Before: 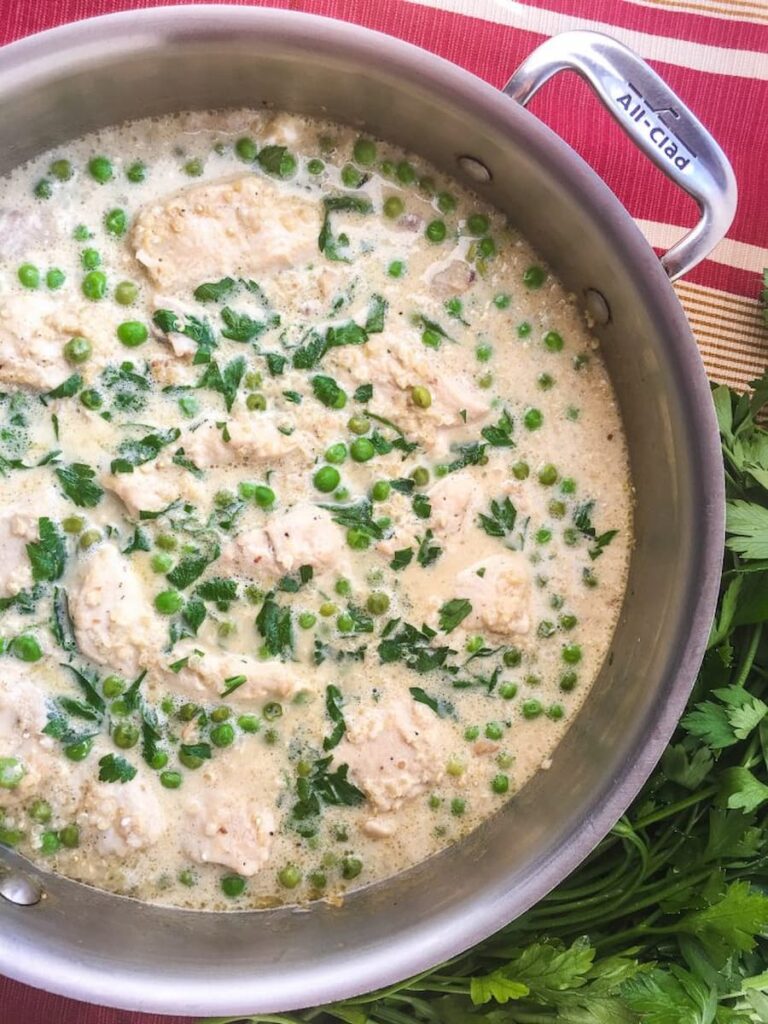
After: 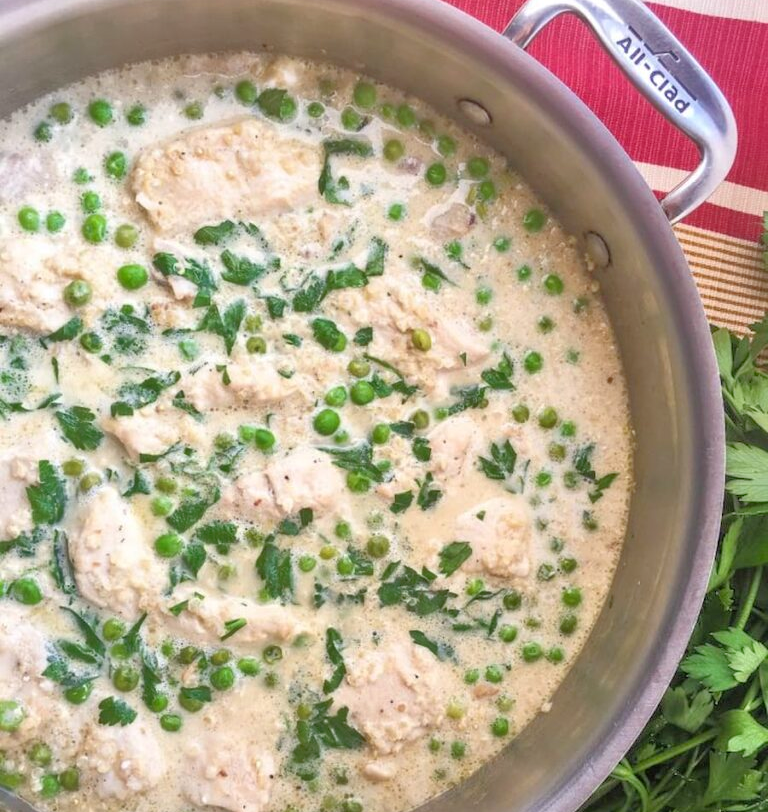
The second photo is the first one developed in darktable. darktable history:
crop and rotate: top 5.653%, bottom 15.006%
exposure: black level correction 0.001, compensate exposure bias true, compensate highlight preservation false
tone equalizer: -7 EV 0.16 EV, -6 EV 0.575 EV, -5 EV 1.16 EV, -4 EV 1.31 EV, -3 EV 1.18 EV, -2 EV 0.6 EV, -1 EV 0.166 EV
